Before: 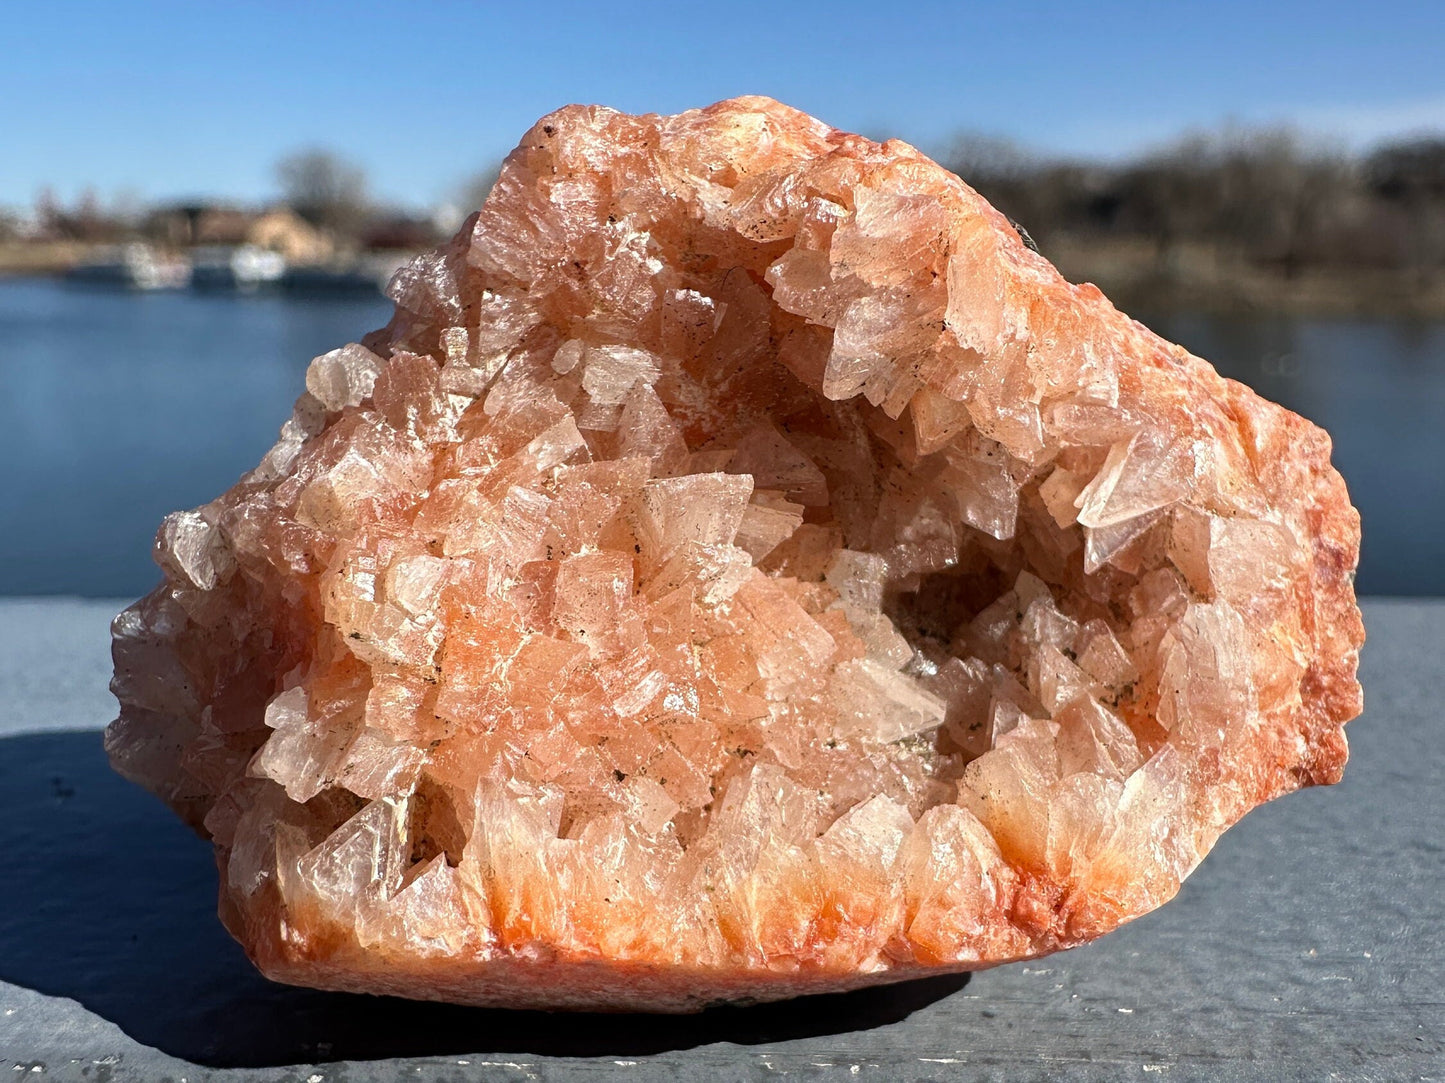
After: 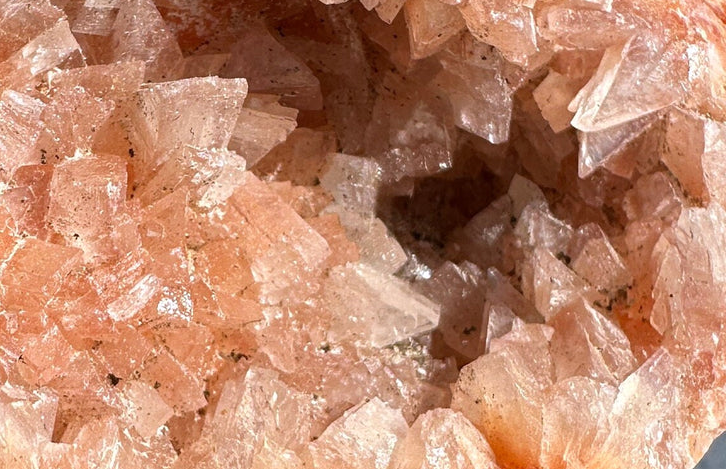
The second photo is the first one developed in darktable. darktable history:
crop: left 35.03%, top 36.625%, right 14.663%, bottom 20.057%
white balance: red 1.009, blue 1.027
